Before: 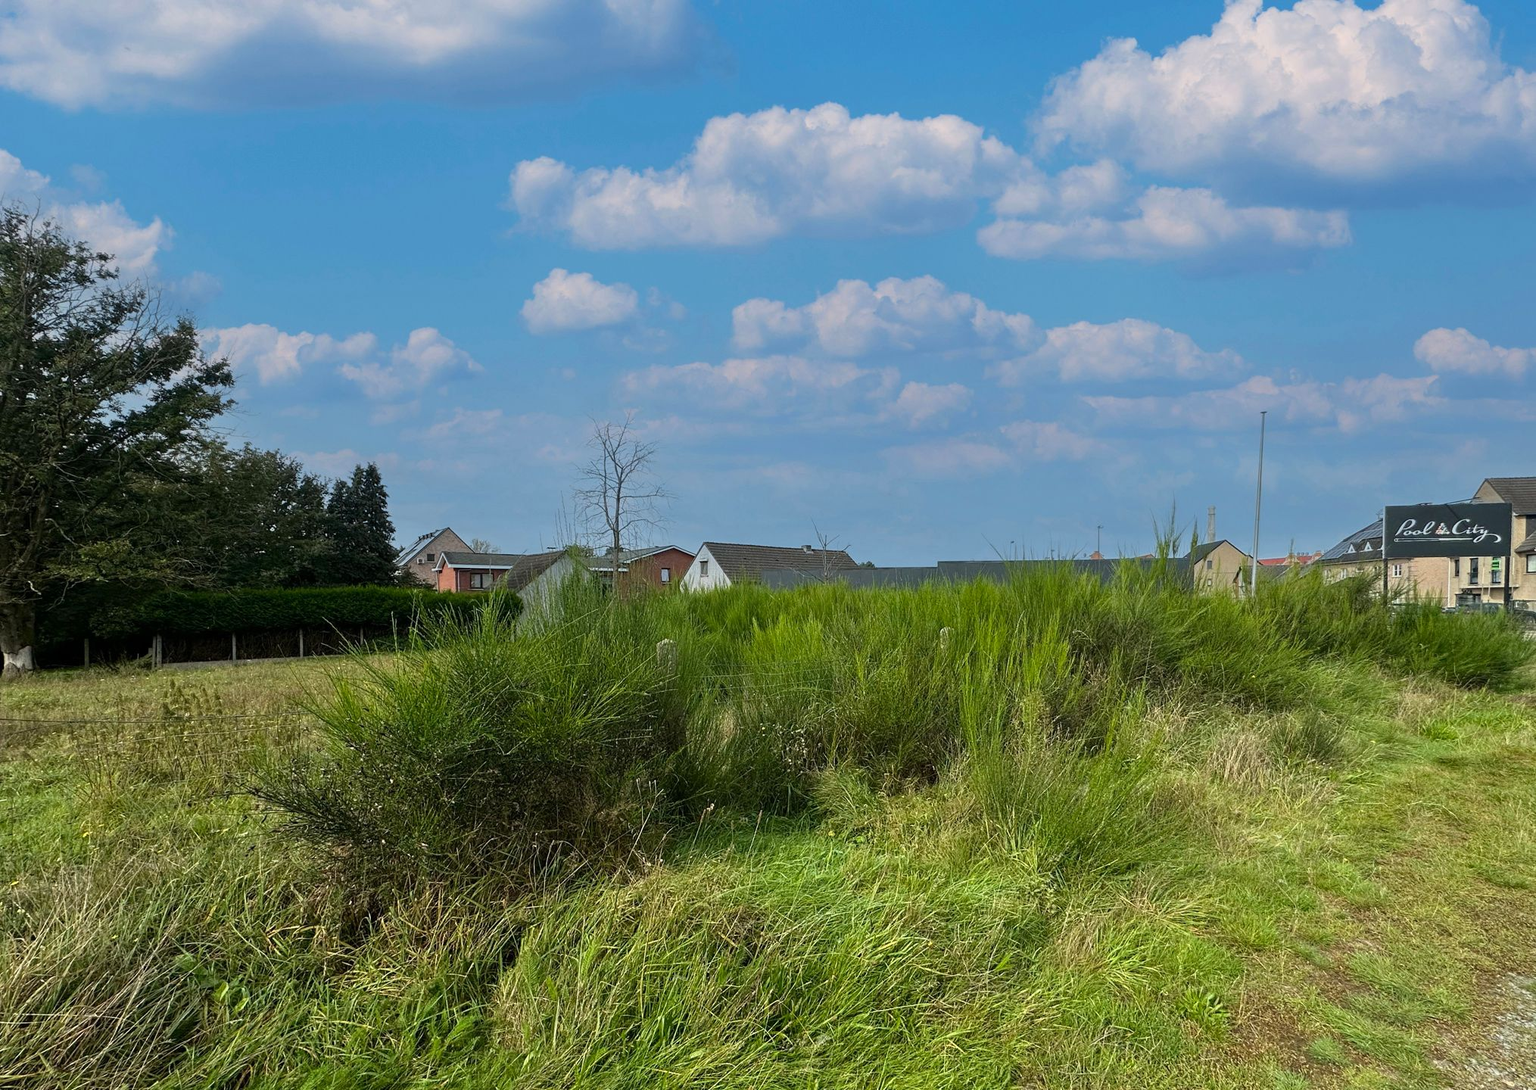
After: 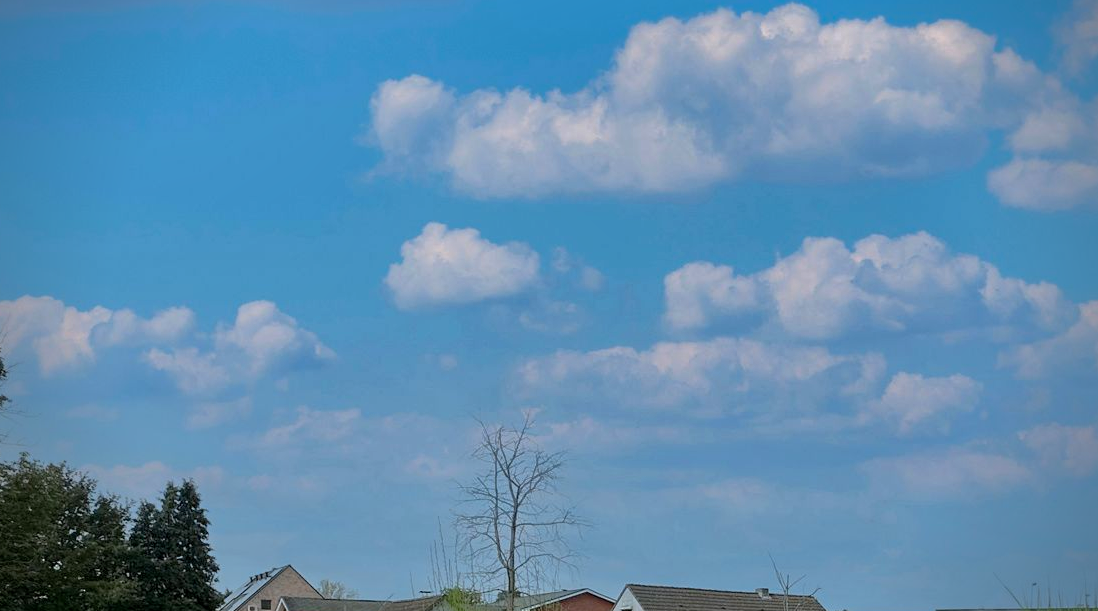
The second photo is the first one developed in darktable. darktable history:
crop: left 14.952%, top 9.225%, right 30.917%, bottom 48.313%
vignetting: saturation -0.022, width/height ratio 1.097, unbound false
shadows and highlights: shadows 24.8, highlights -69.38
exposure: black level correction 0.001, exposure 0.296 EV, compensate highlight preservation false
